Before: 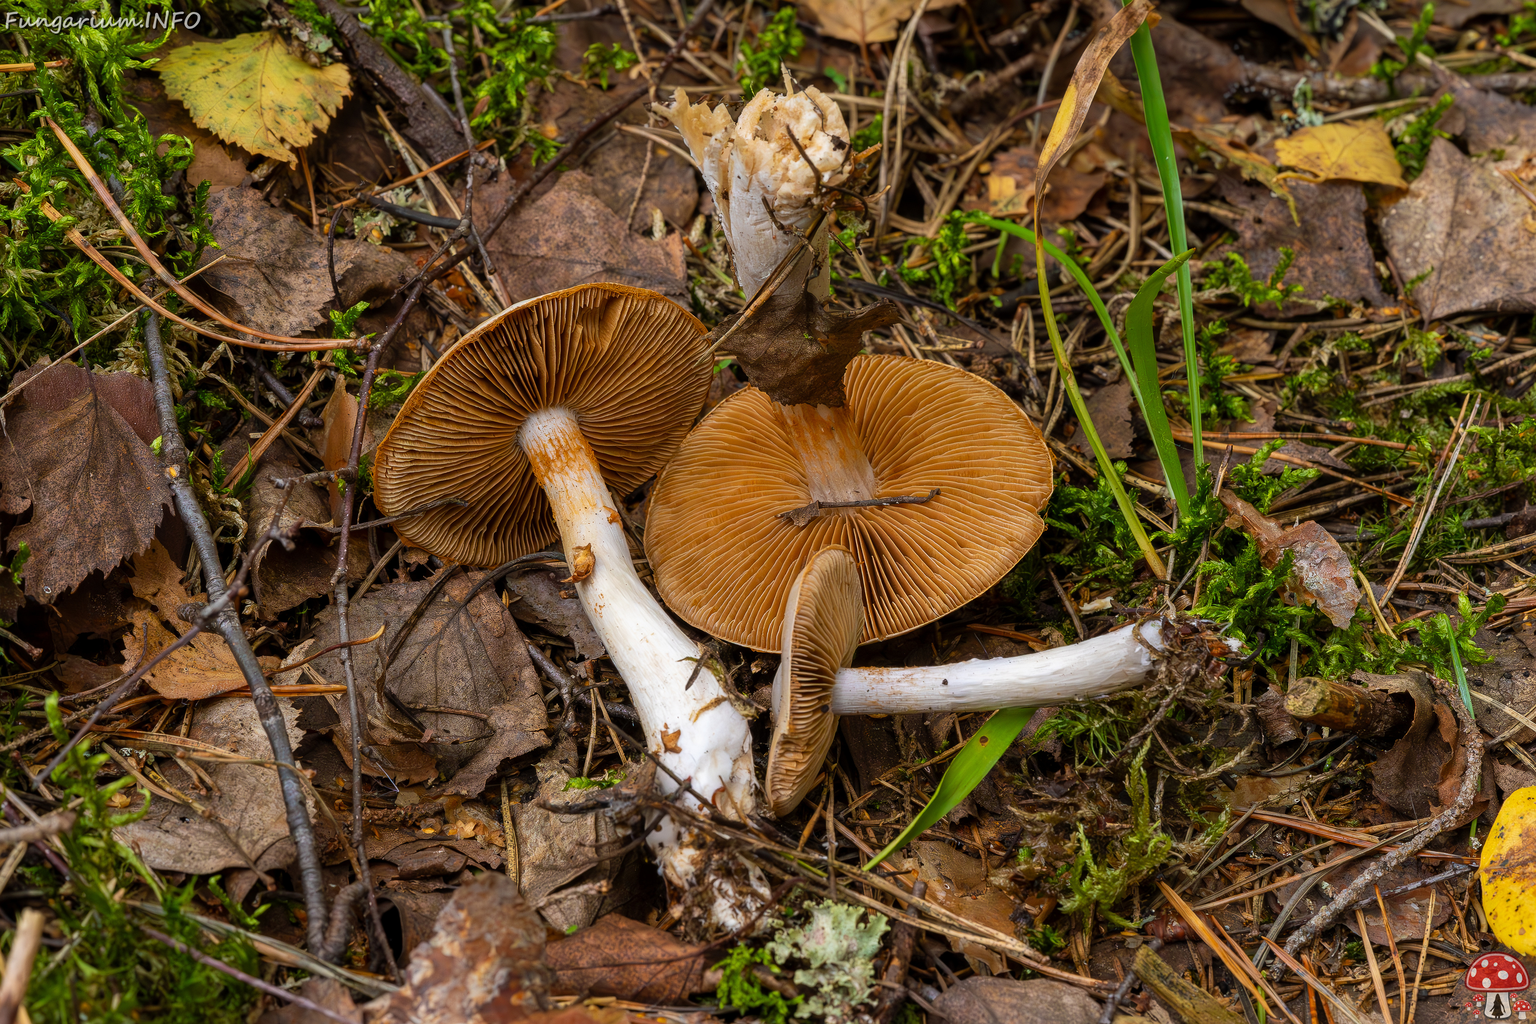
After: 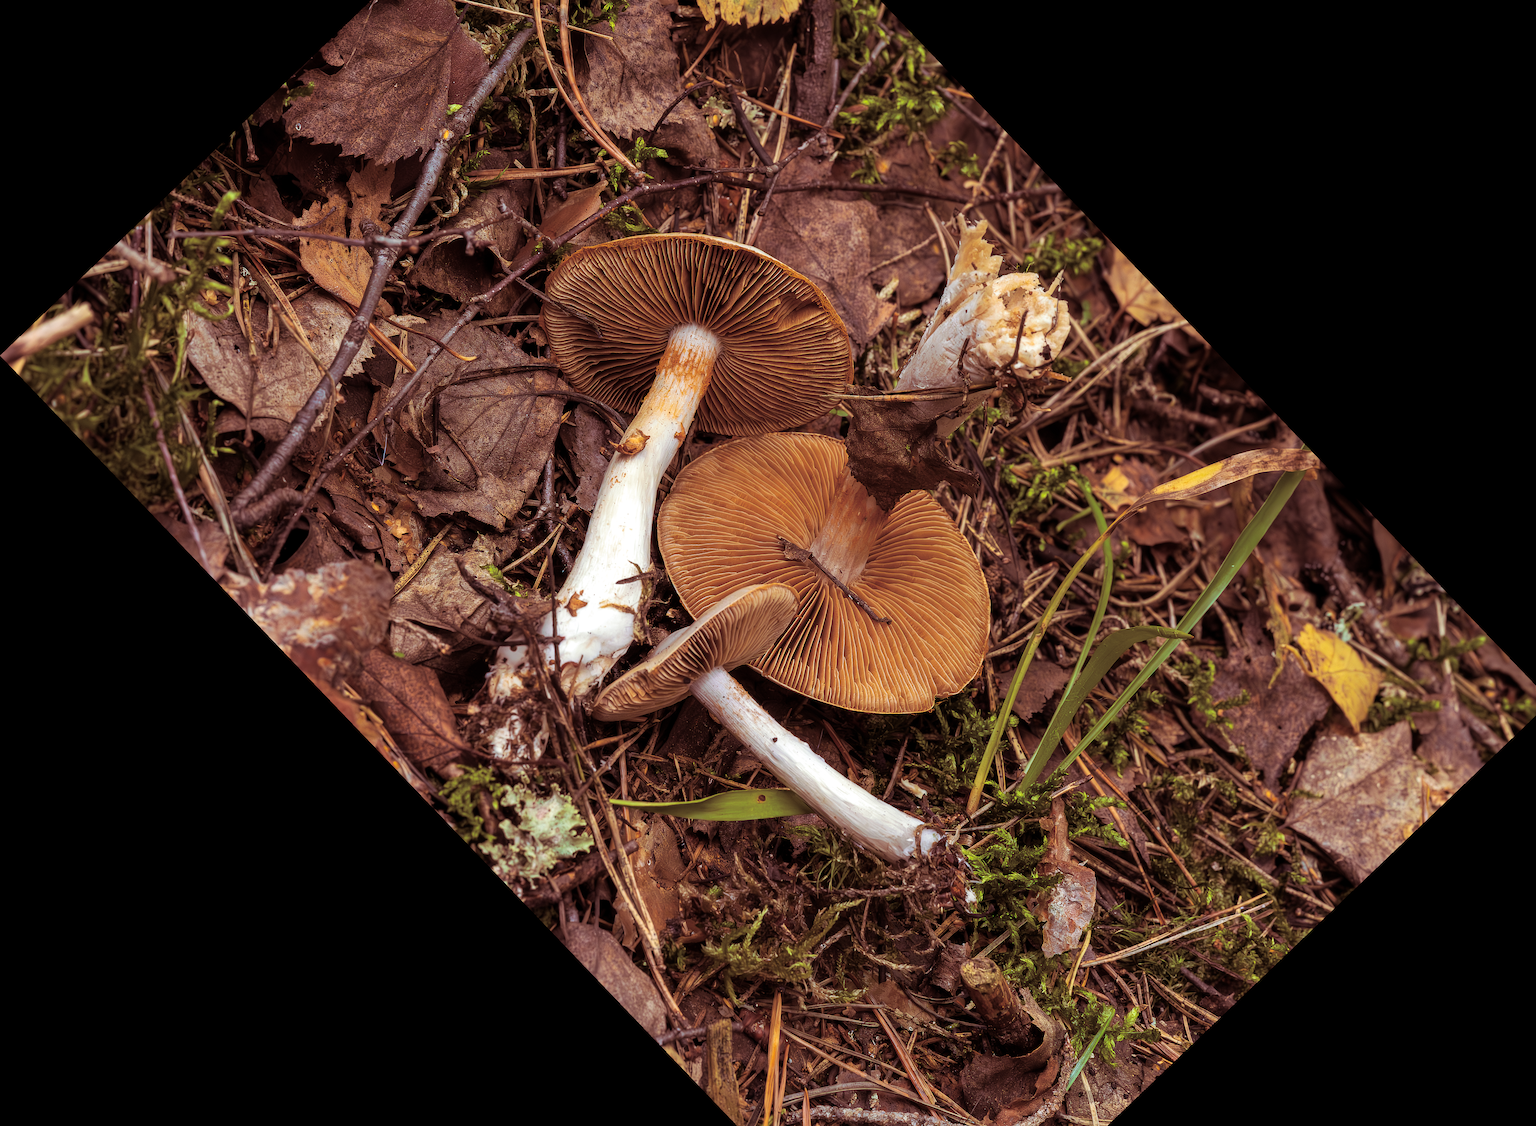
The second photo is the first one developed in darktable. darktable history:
crop and rotate: angle -46.26°, top 16.234%, right 0.912%, bottom 11.704%
split-toning: on, module defaults
exposure: exposure 0.2 EV, compensate highlight preservation false
